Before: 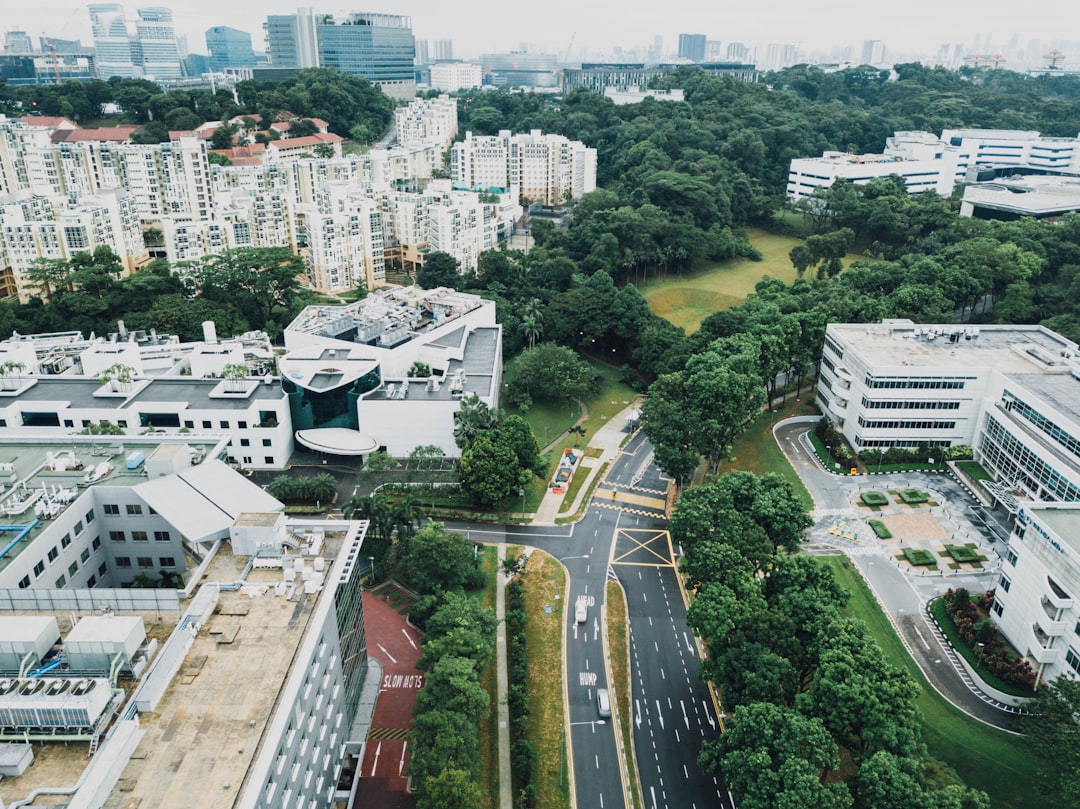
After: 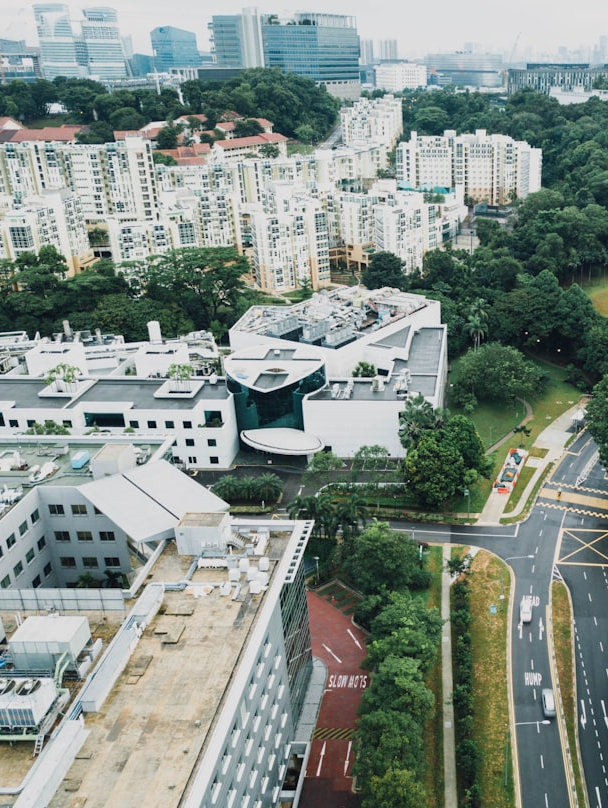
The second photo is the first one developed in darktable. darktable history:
crop: left 5.149%, right 38.488%
